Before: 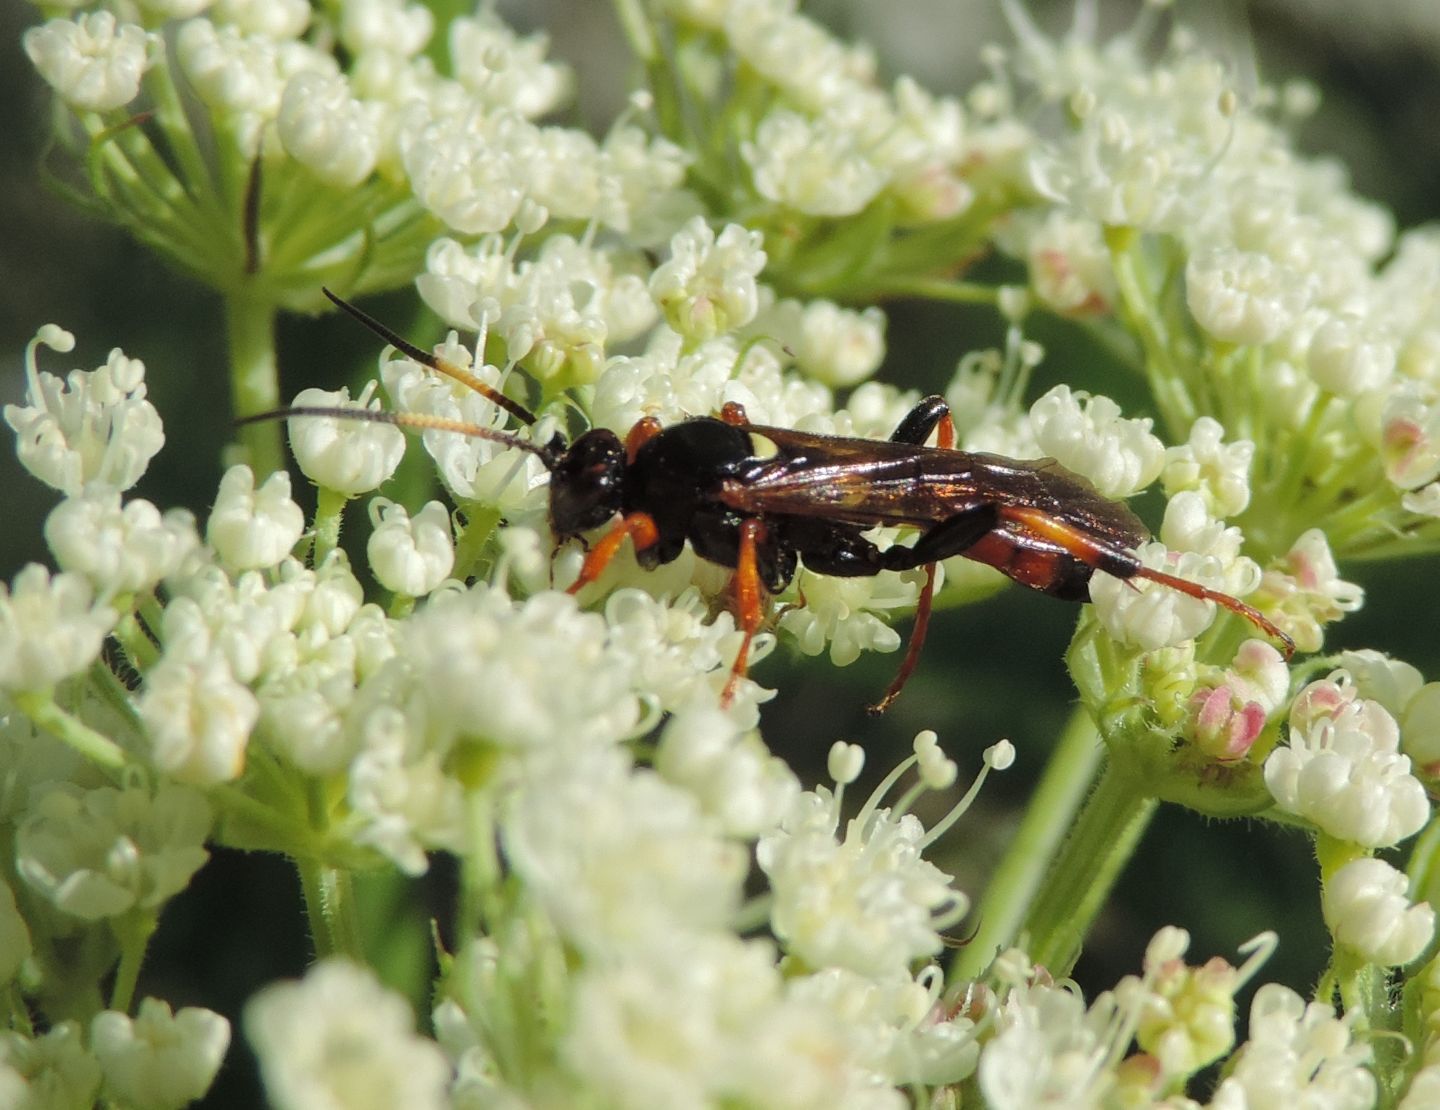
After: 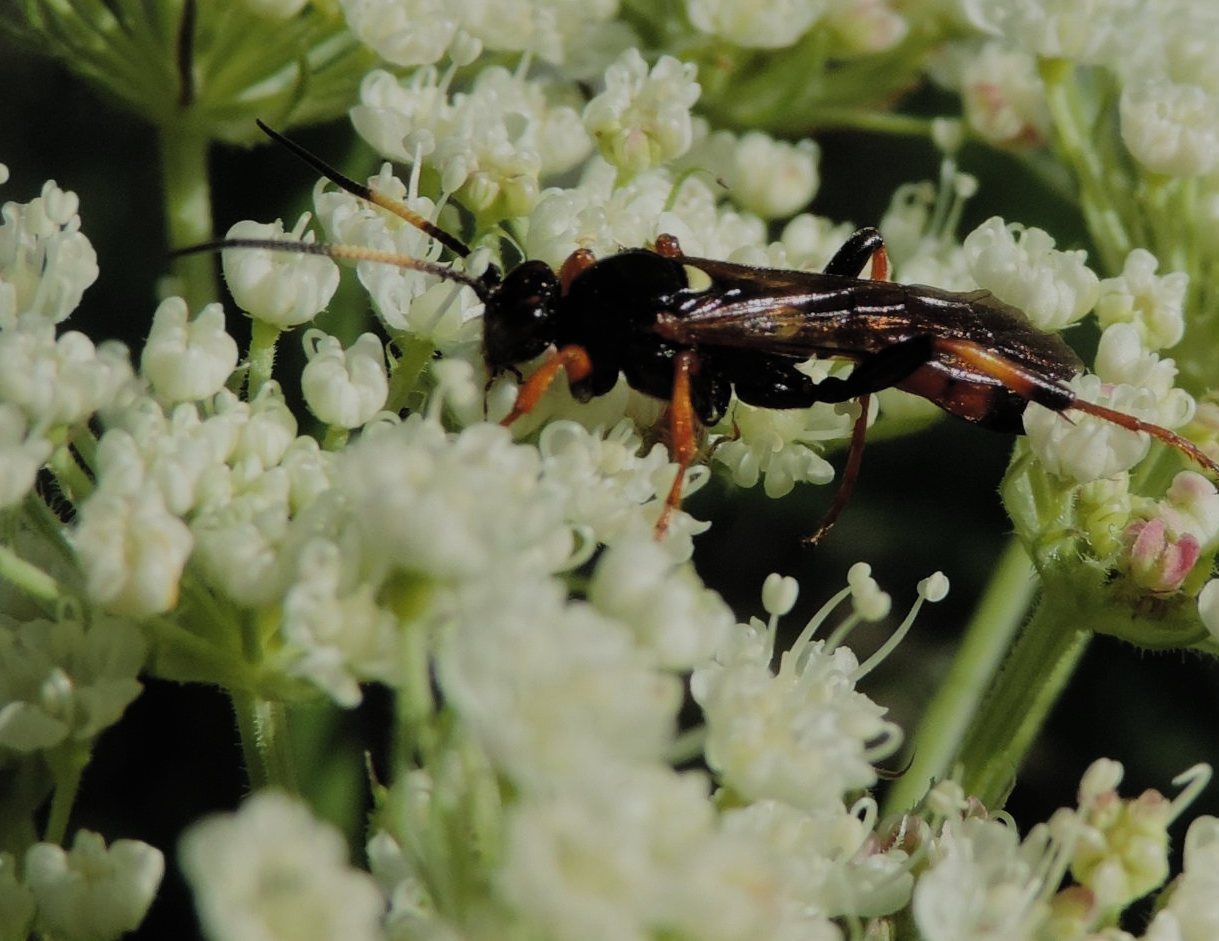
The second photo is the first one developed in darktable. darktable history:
crop and rotate: left 4.592%, top 15.161%, right 10.702%
filmic rgb: black relative exposure -7.49 EV, white relative exposure 5 EV, hardness 3.35, contrast 1.297, color science v5 (2021), contrast in shadows safe, contrast in highlights safe
exposure: black level correction 0, exposure -0.728 EV, compensate exposure bias true, compensate highlight preservation false
